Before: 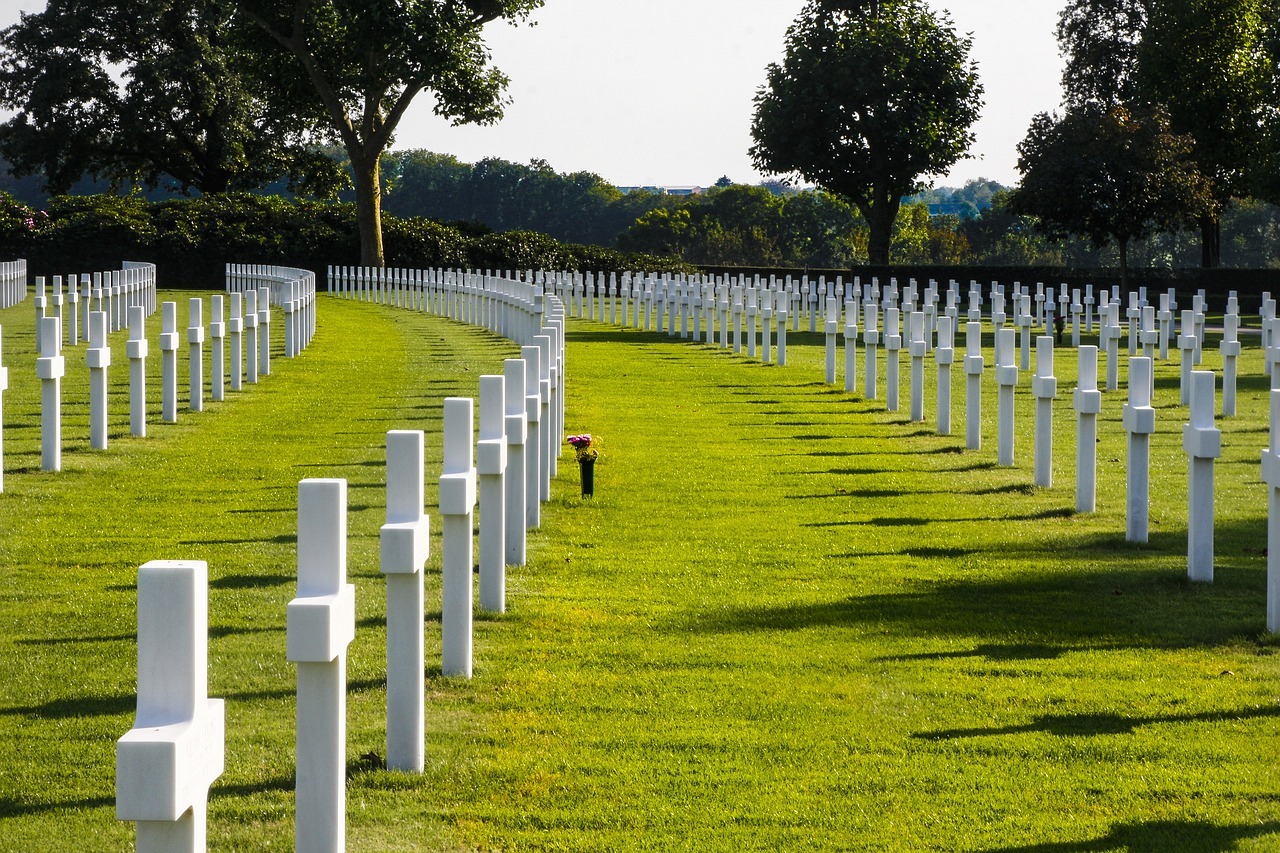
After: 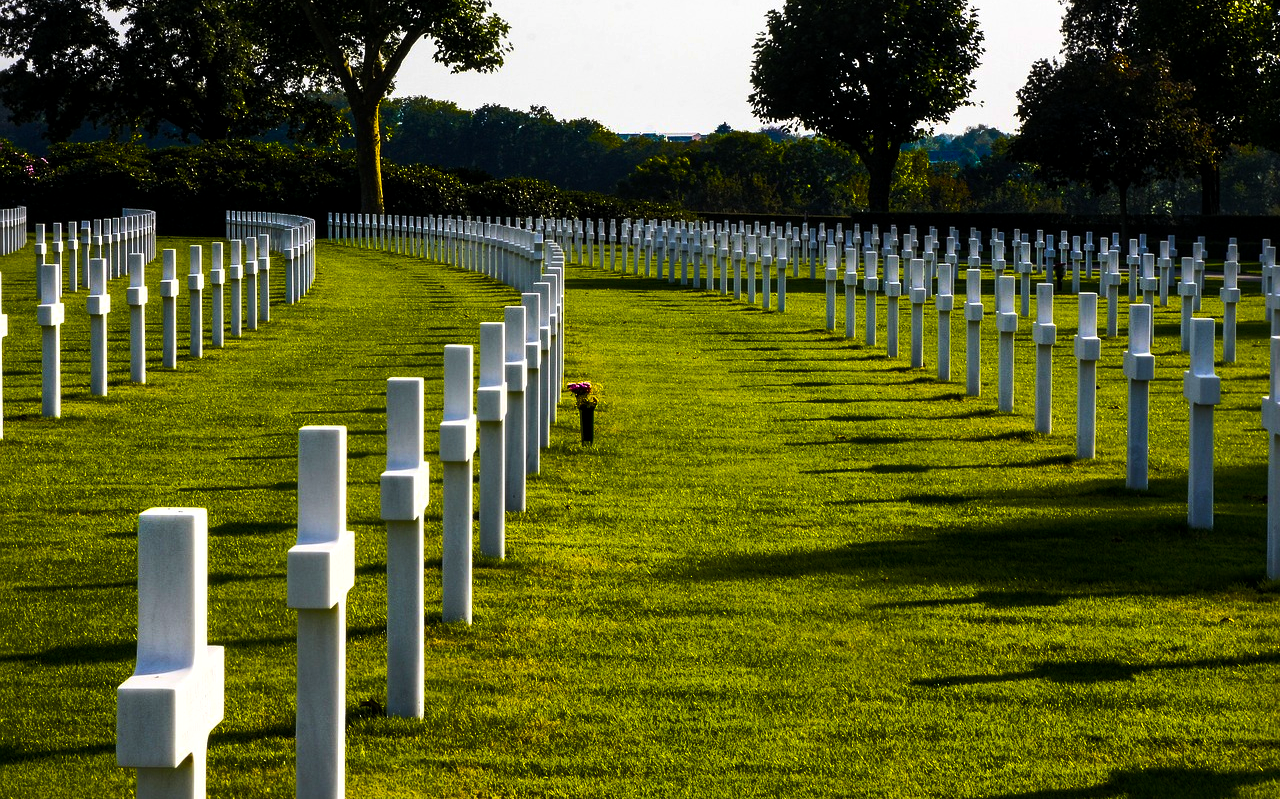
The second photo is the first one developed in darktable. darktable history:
crop and rotate: top 6.25%
color balance rgb: linear chroma grading › global chroma 40.15%, perceptual saturation grading › global saturation 60.58%, perceptual saturation grading › highlights 20.44%, perceptual saturation grading › shadows -50.36%, perceptual brilliance grading › highlights 2.19%, perceptual brilliance grading › mid-tones -50.36%, perceptual brilliance grading › shadows -50.36%
local contrast: highlights 100%, shadows 100%, detail 120%, midtone range 0.2
